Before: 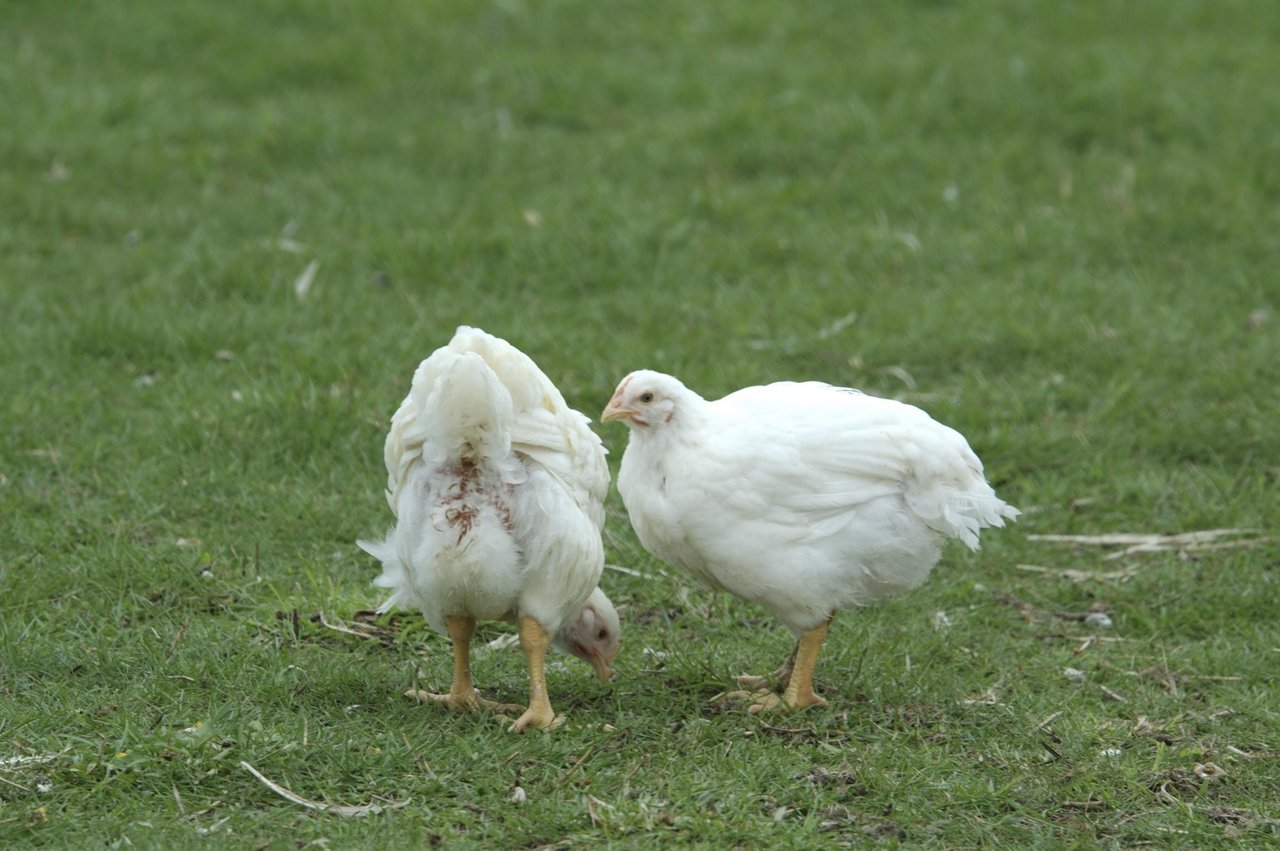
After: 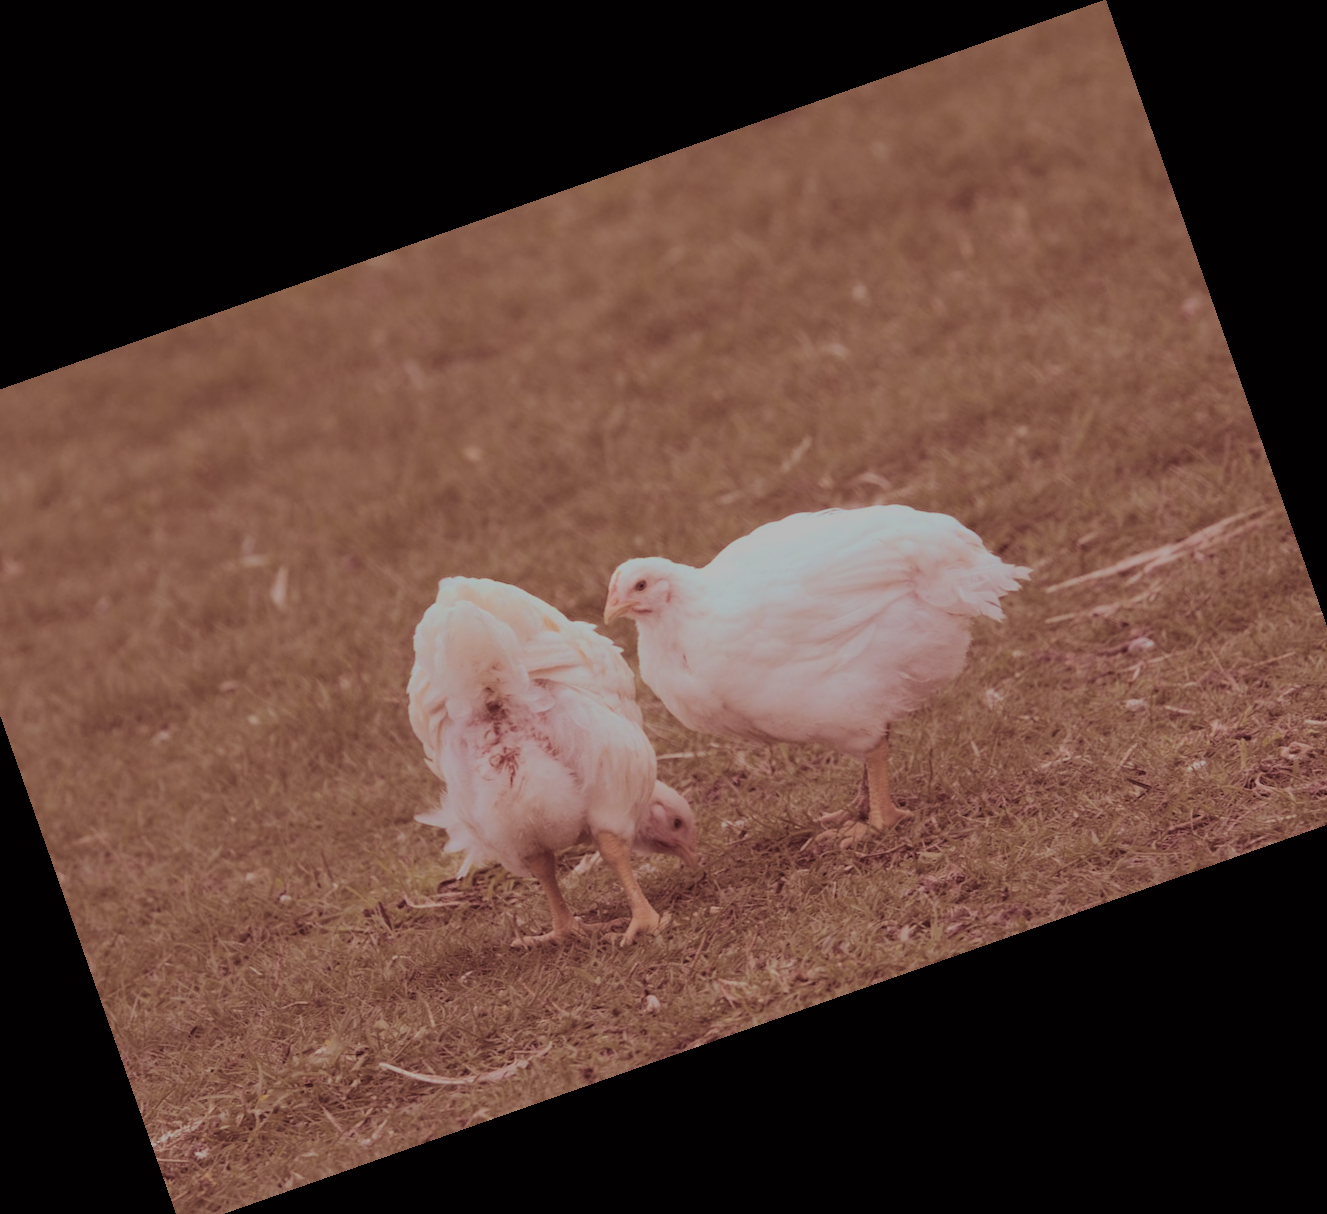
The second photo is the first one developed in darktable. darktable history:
filmic rgb: black relative exposure -16 EV, white relative exposure 8 EV, threshold 3 EV, hardness 4.17, latitude 50%, contrast 0.5, color science v5 (2021), contrast in shadows safe, contrast in highlights safe, enable highlight reconstruction true
crop and rotate: angle 19.43°, left 6.812%, right 4.125%, bottom 1.087%
tone equalizer: -8 EV -0.75 EV, -7 EV -0.7 EV, -6 EV -0.6 EV, -5 EV -0.4 EV, -3 EV 0.4 EV, -2 EV 0.6 EV, -1 EV 0.7 EV, +0 EV 0.75 EV, edges refinement/feathering 500, mask exposure compensation -1.57 EV, preserve details no
split-toning: highlights › saturation 0, balance -61.83
